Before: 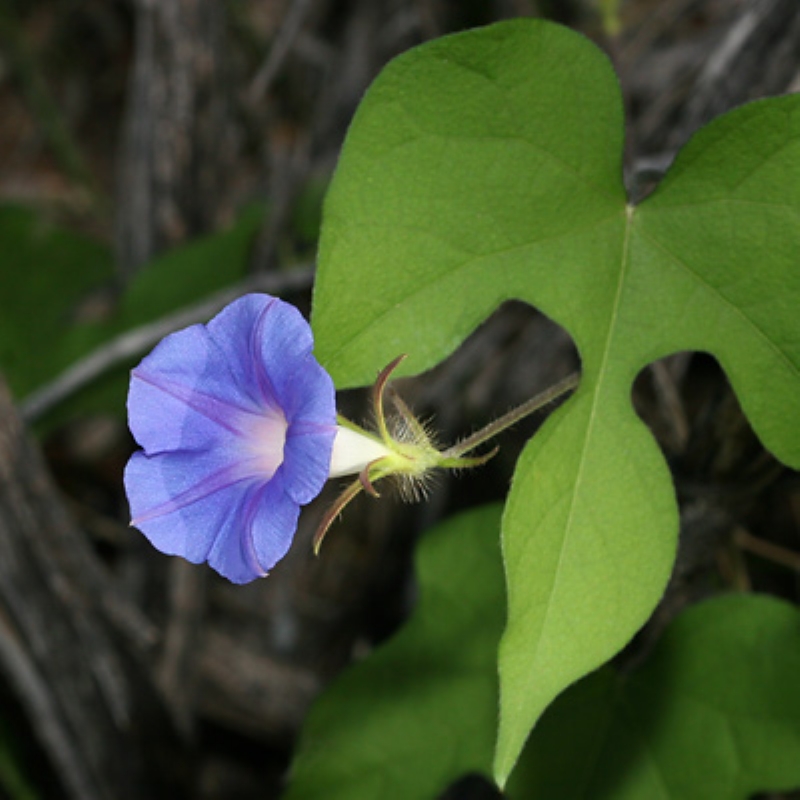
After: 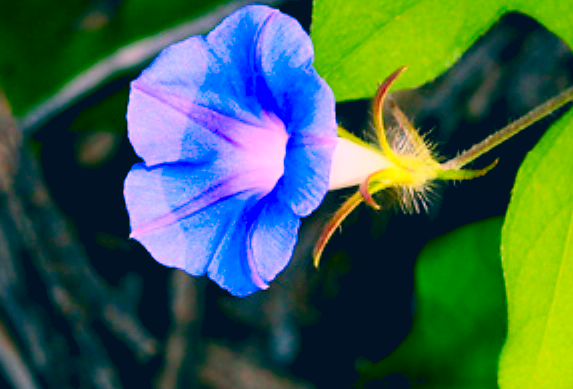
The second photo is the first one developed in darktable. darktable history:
levels: levels [0.072, 0.414, 0.976]
crop: top 36.078%, right 28.284%, bottom 15.175%
exposure: black level correction 0.001, exposure 0.017 EV, compensate exposure bias true, compensate highlight preservation false
shadows and highlights: shadows -20.14, white point adjustment -1.95, highlights -34.77
color balance rgb: global offset › luminance 0.228%, global offset › hue 171.88°, linear chroma grading › global chroma 8.738%, perceptual saturation grading › global saturation 27.582%, perceptual saturation grading › highlights -24.769%, perceptual saturation grading › shadows 26.217%, contrast 4.901%
haze removal: strength -0.093, compatibility mode true, adaptive false
color correction: highlights a* 17.34, highlights b* 0.221, shadows a* -15.08, shadows b* -14.52, saturation 1.53
contrast brightness saturation: contrast 0.299
